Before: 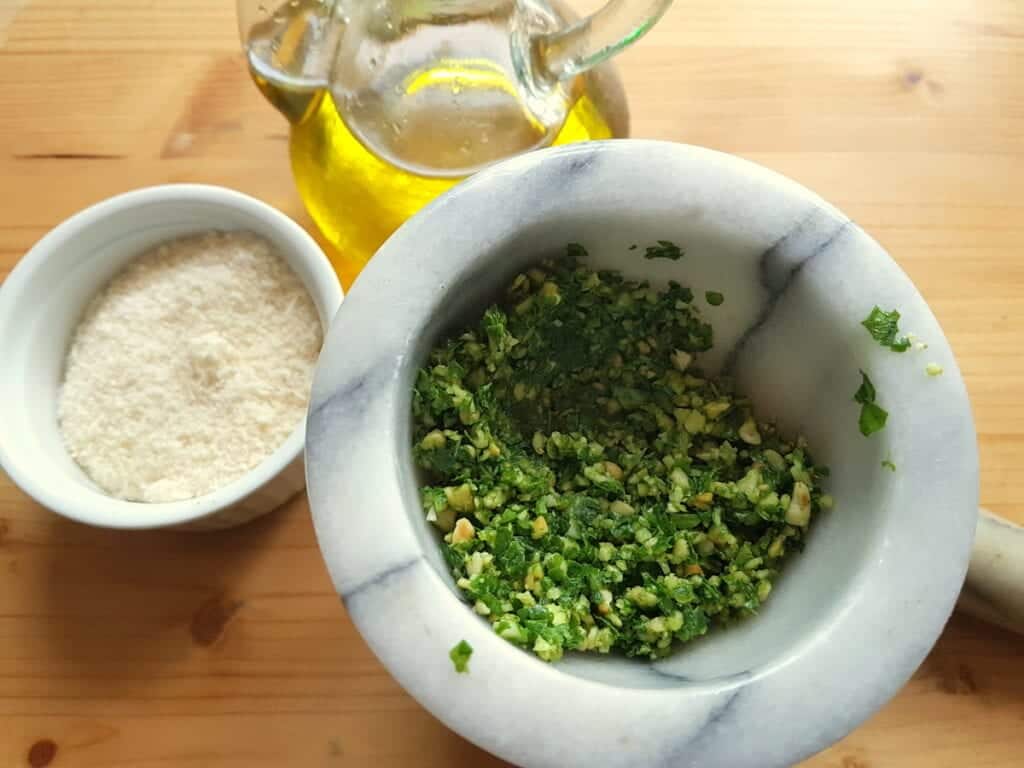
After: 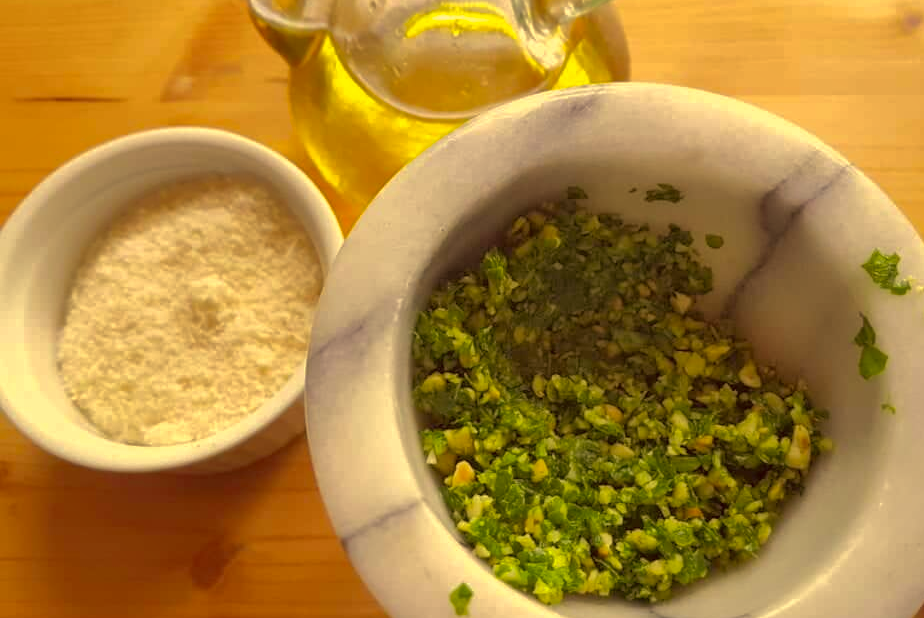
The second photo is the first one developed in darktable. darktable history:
crop: top 7.49%, right 9.717%, bottom 11.943%
color correction: highlights a* 10.12, highlights b* 39.04, shadows a* 14.62, shadows b* 3.37
shadows and highlights: shadows 60, highlights -60
